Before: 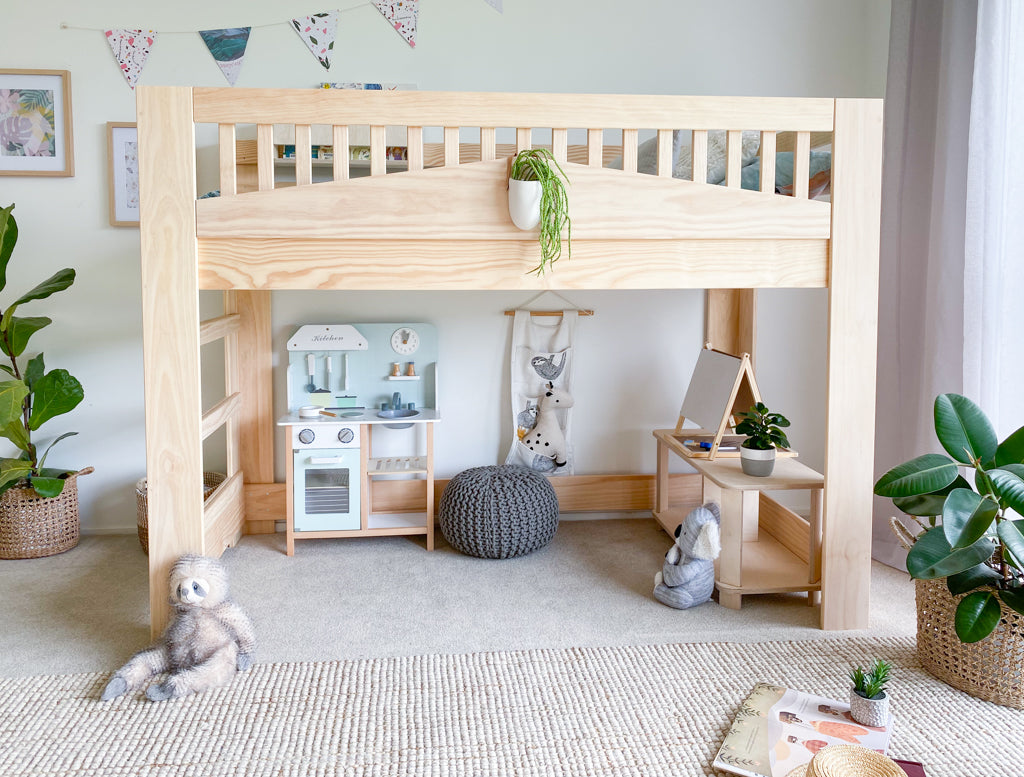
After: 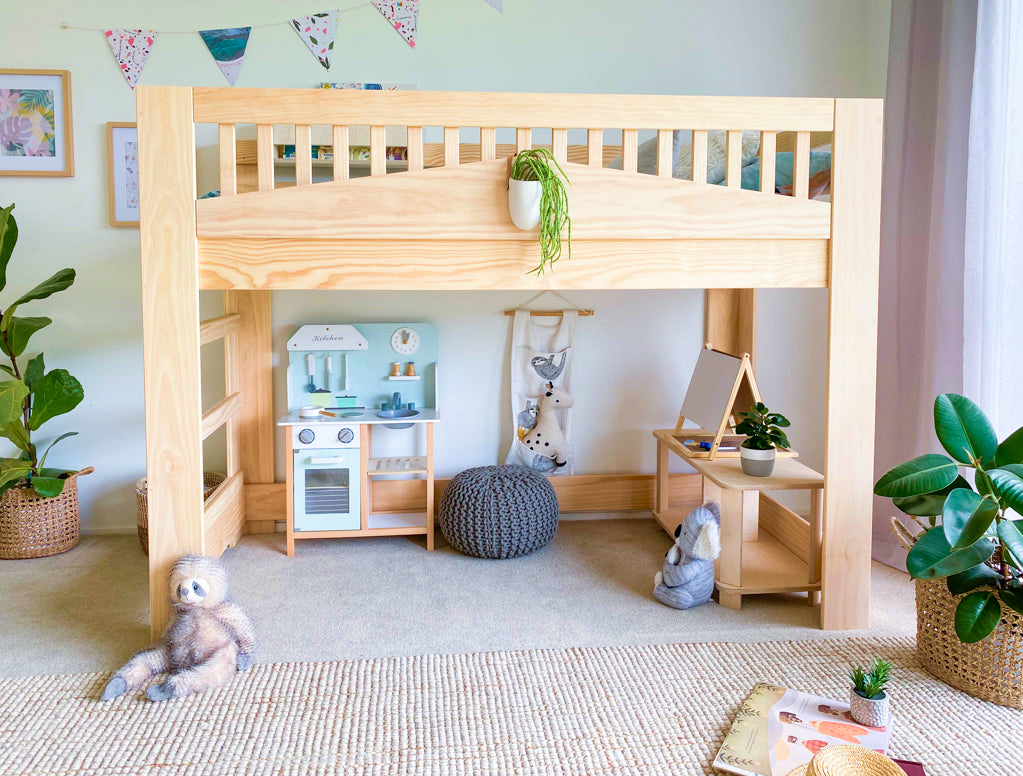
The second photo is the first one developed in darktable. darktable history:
velvia: strength 75%
